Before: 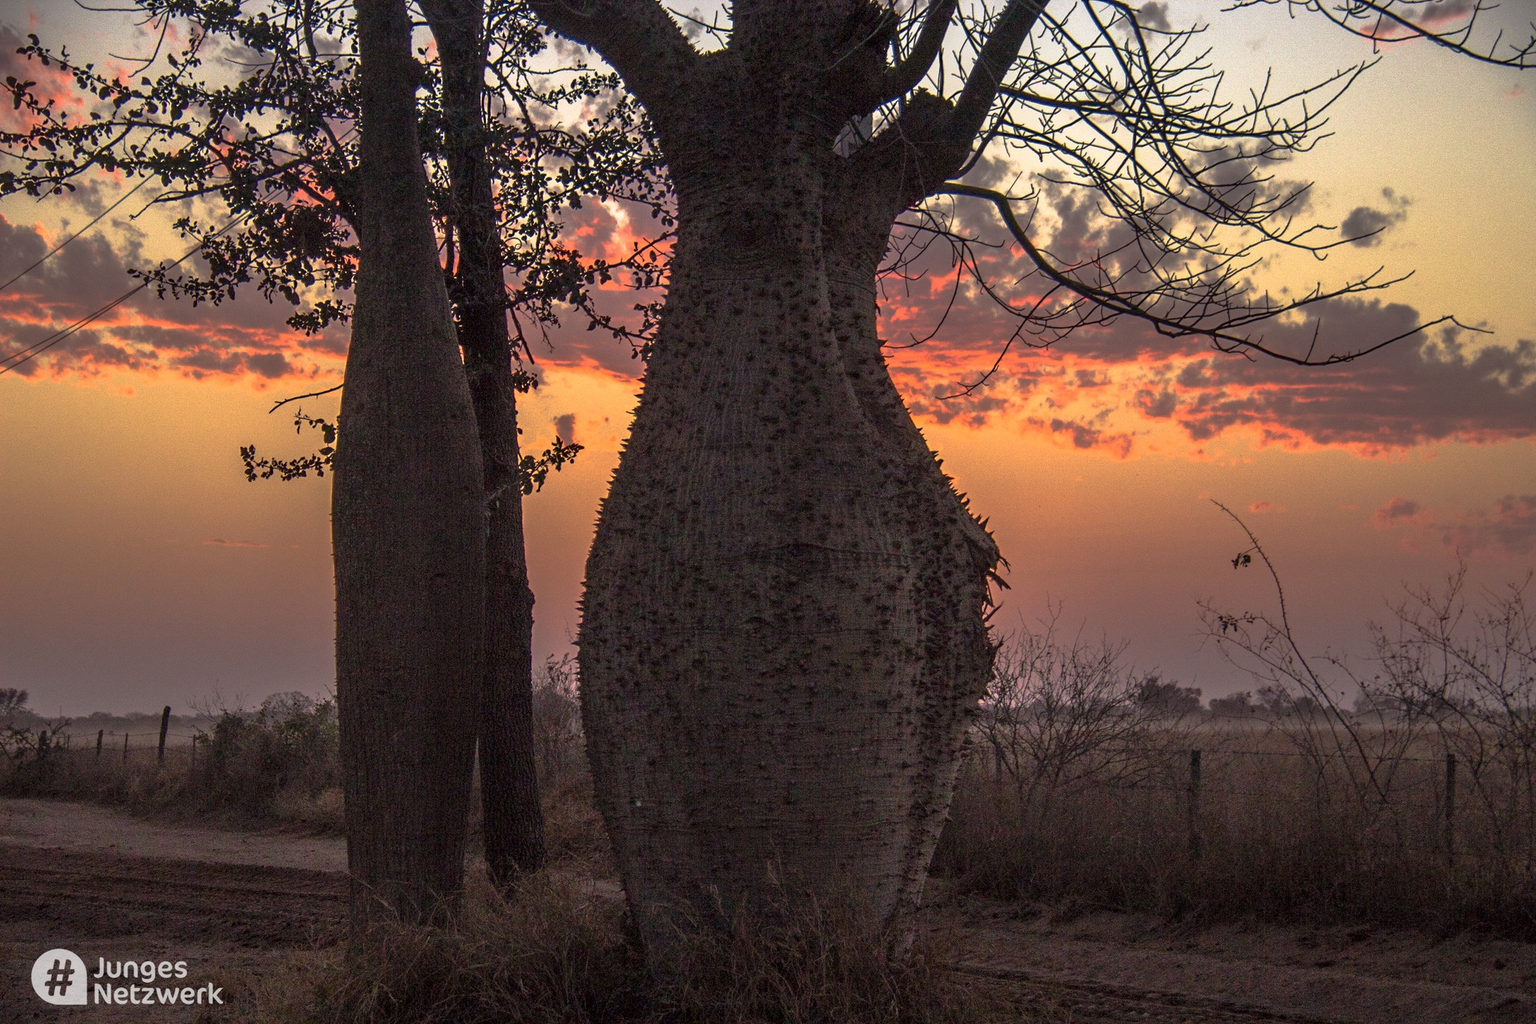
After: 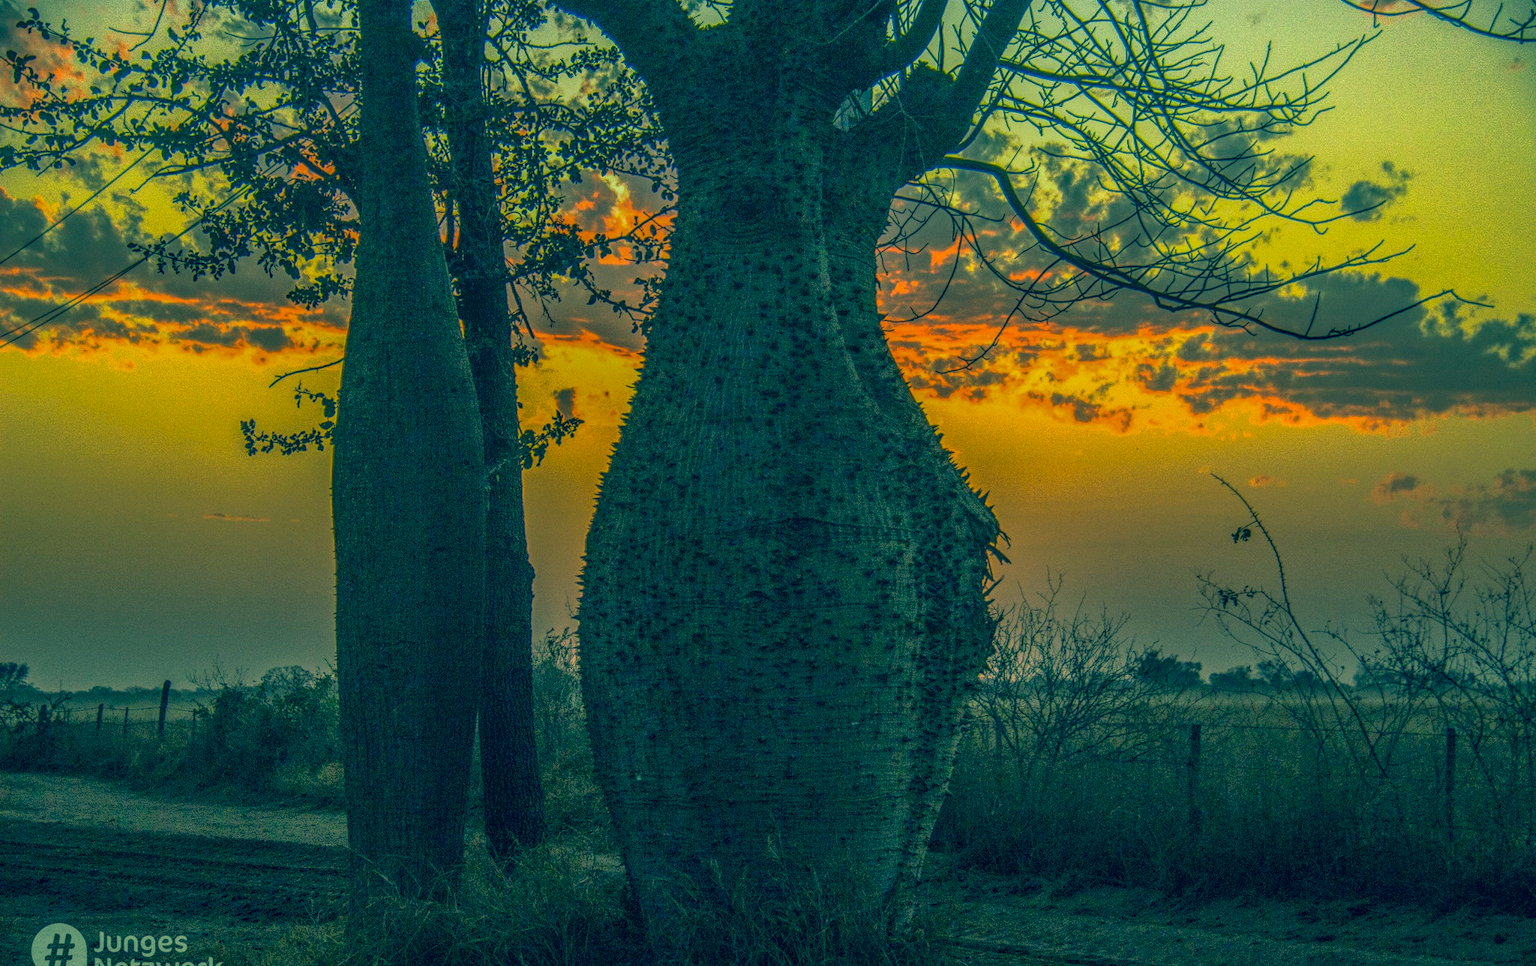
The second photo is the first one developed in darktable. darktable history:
local contrast: highlights 20%, shadows 23%, detail 199%, midtone range 0.2
crop and rotate: top 2.626%, bottom 3.063%
contrast brightness saturation: brightness -0.022, saturation 0.356
color correction: highlights a* -15.18, highlights b* 39.75, shadows a* -39.3, shadows b* -25.44
